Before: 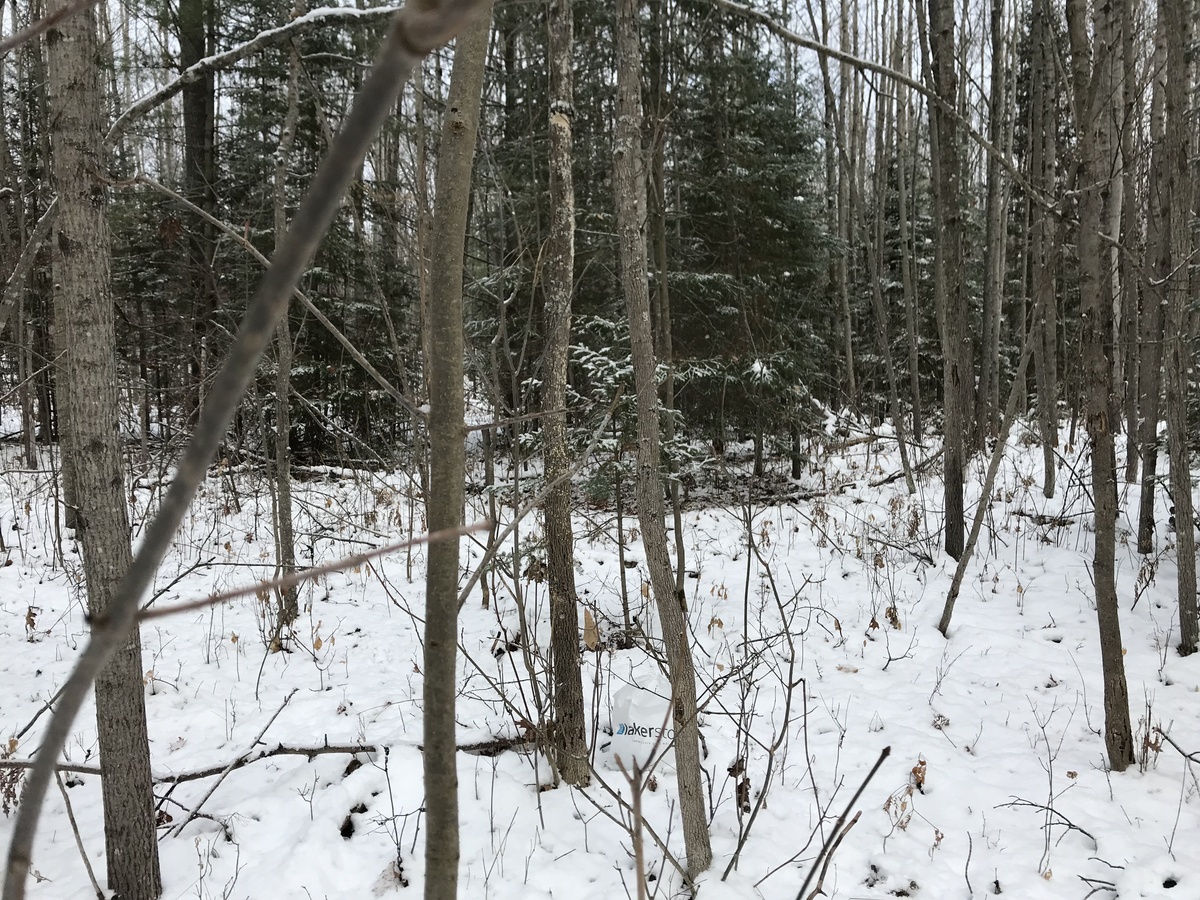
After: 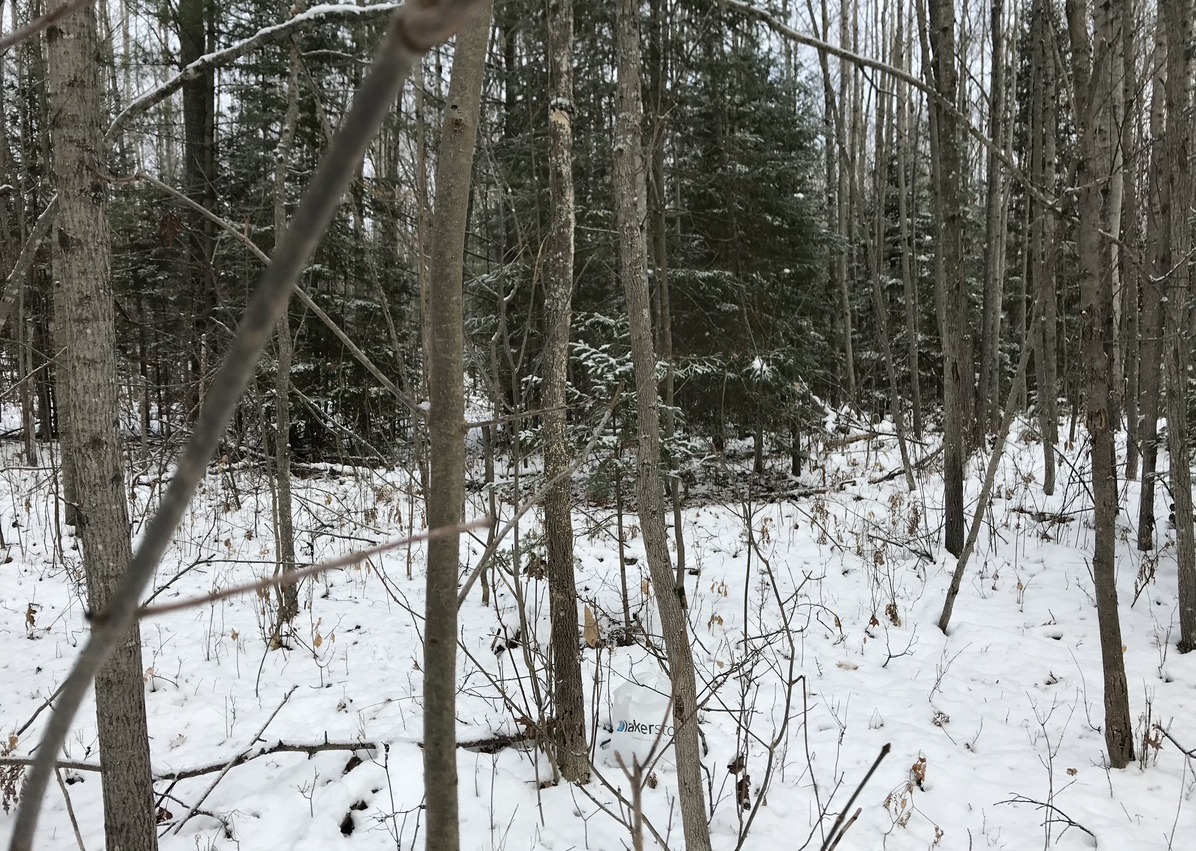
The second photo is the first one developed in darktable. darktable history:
crop: top 0.398%, right 0.256%, bottom 4.994%
